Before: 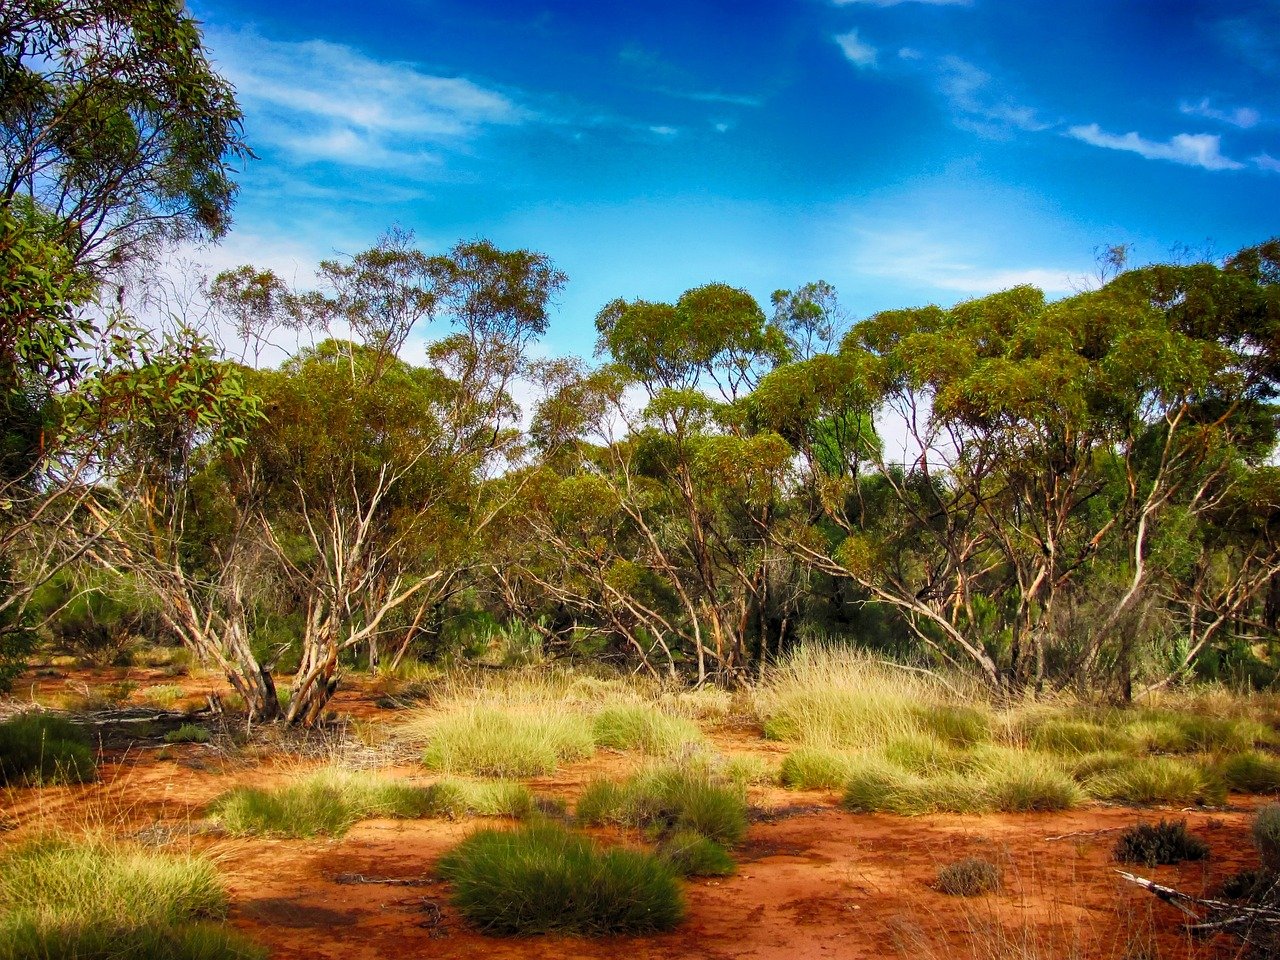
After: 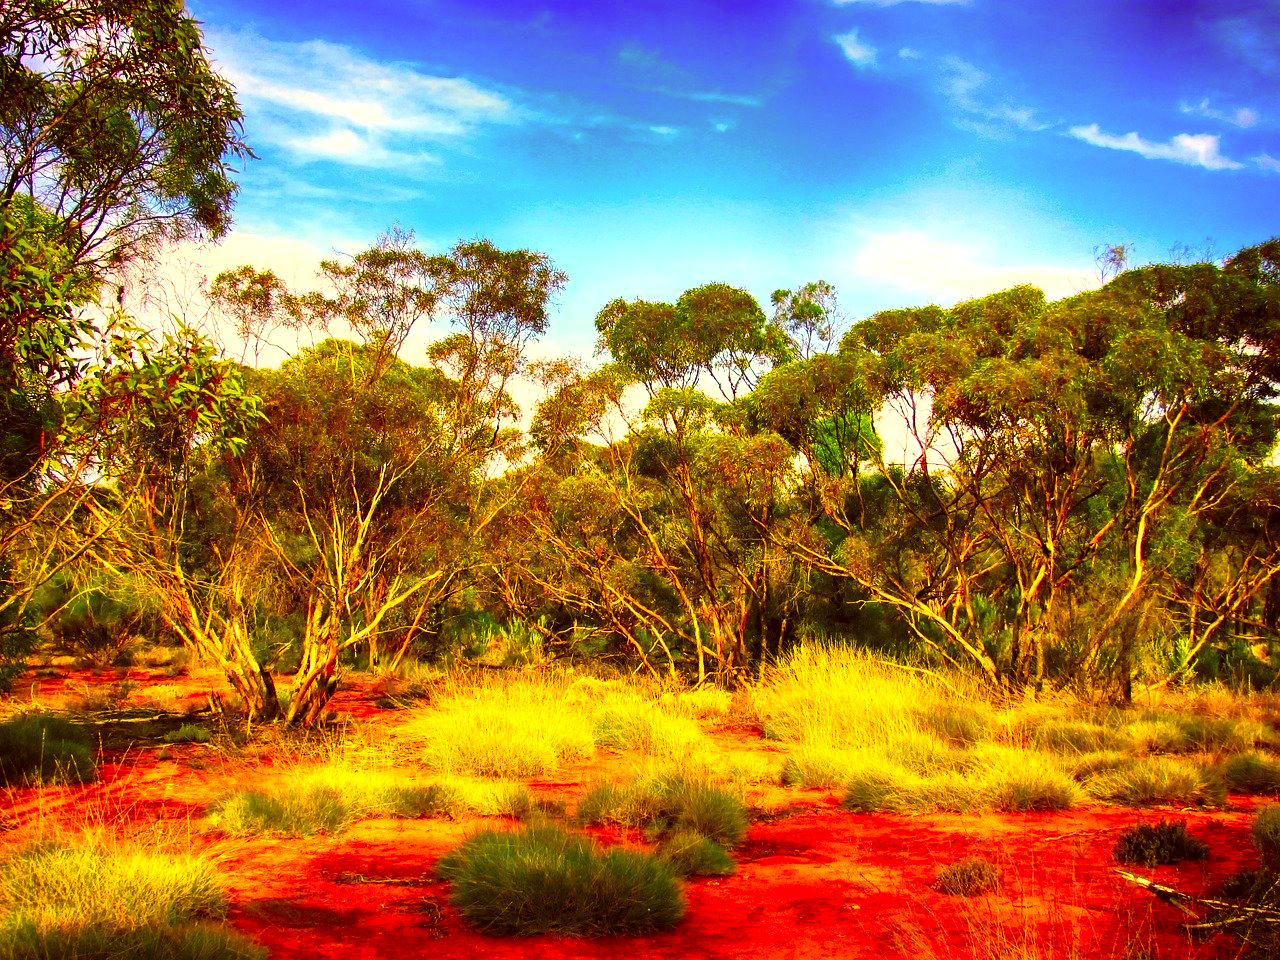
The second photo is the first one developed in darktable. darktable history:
color correction: highlights a* 11.07, highlights b* 30.38, shadows a* 2.65, shadows b* 18.12, saturation 1.73
tone equalizer: -8 EV -0.437 EV, -7 EV -0.39 EV, -6 EV -0.346 EV, -5 EV -0.242 EV, -3 EV 0.207 EV, -2 EV 0.363 EV, -1 EV 0.403 EV, +0 EV 0.393 EV, edges refinement/feathering 500, mask exposure compensation -1.57 EV, preserve details no
exposure: exposure 0.447 EV, compensate highlight preservation false
